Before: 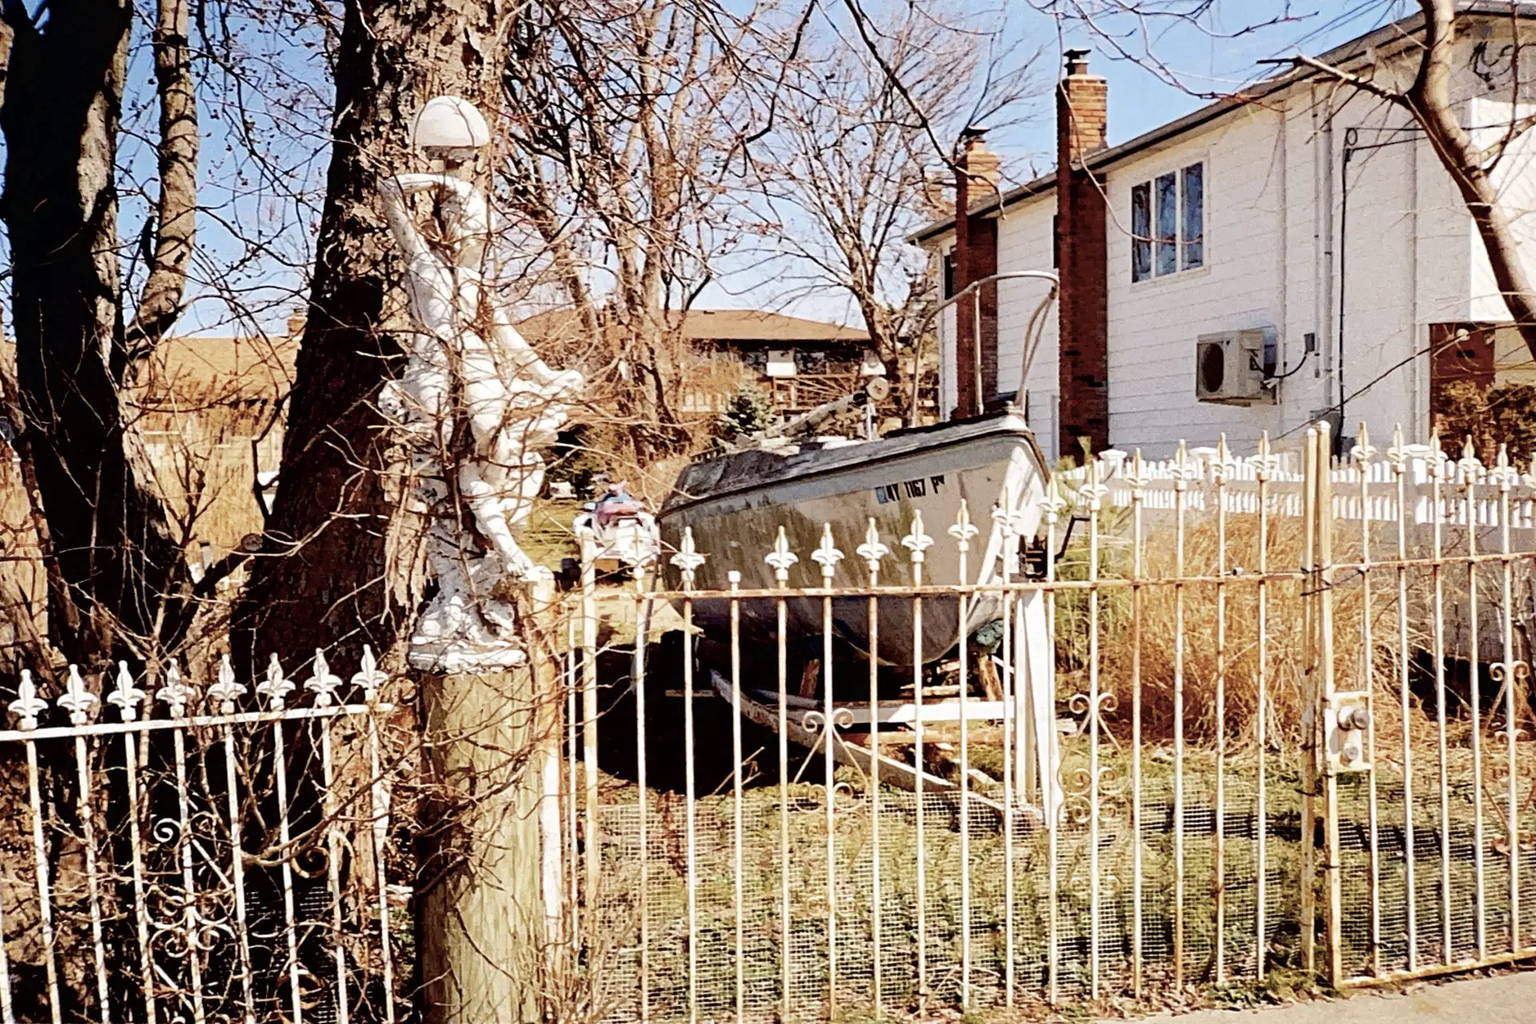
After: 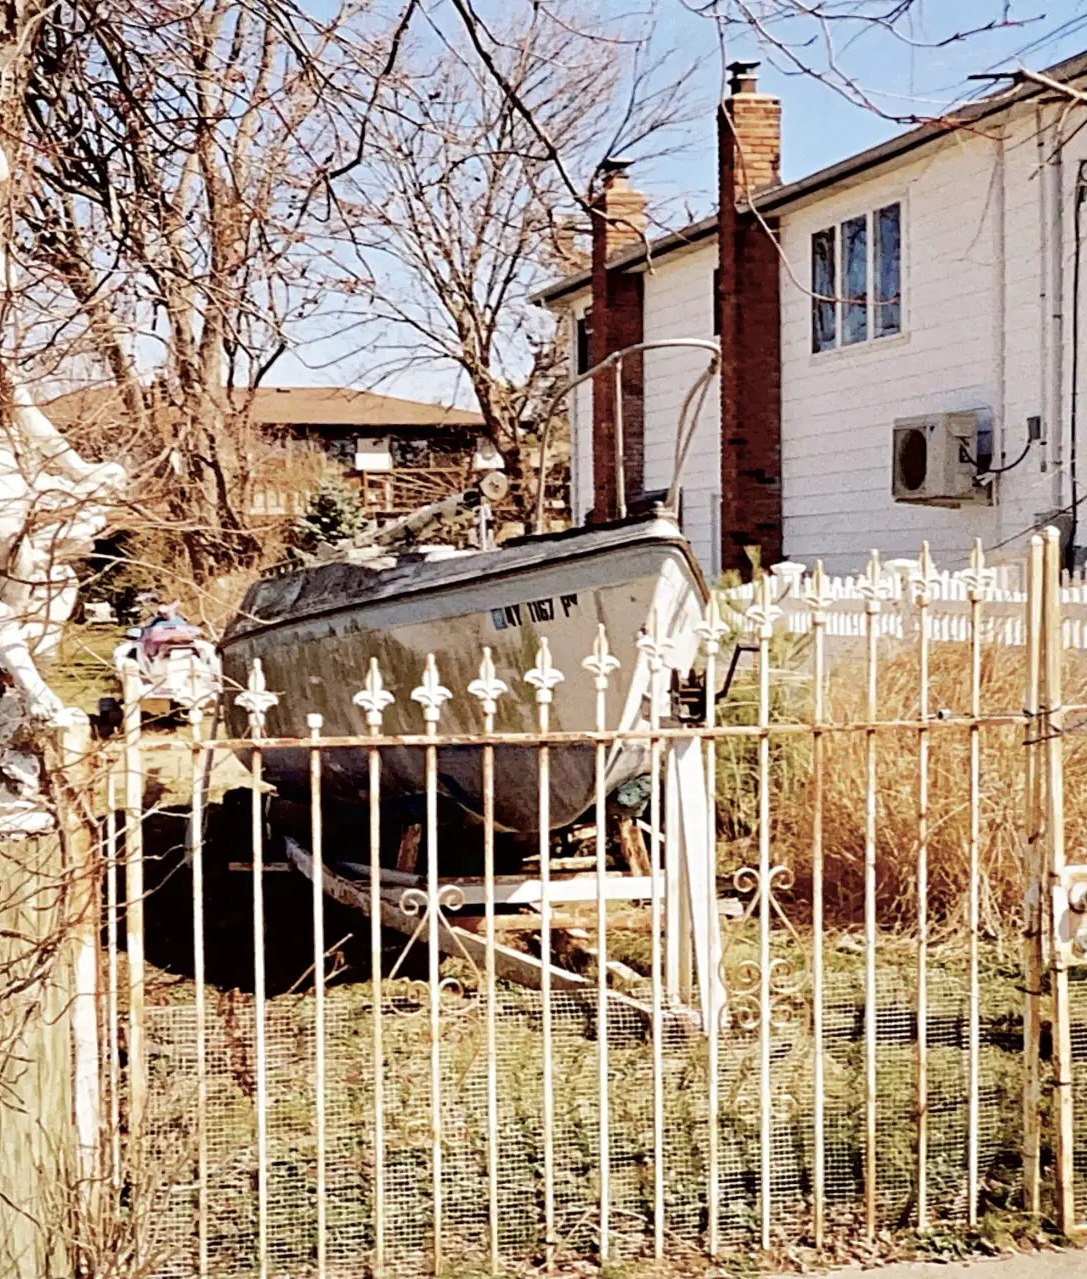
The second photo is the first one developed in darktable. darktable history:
crop: left 31.458%, top 0%, right 11.876%
tone equalizer: on, module defaults
